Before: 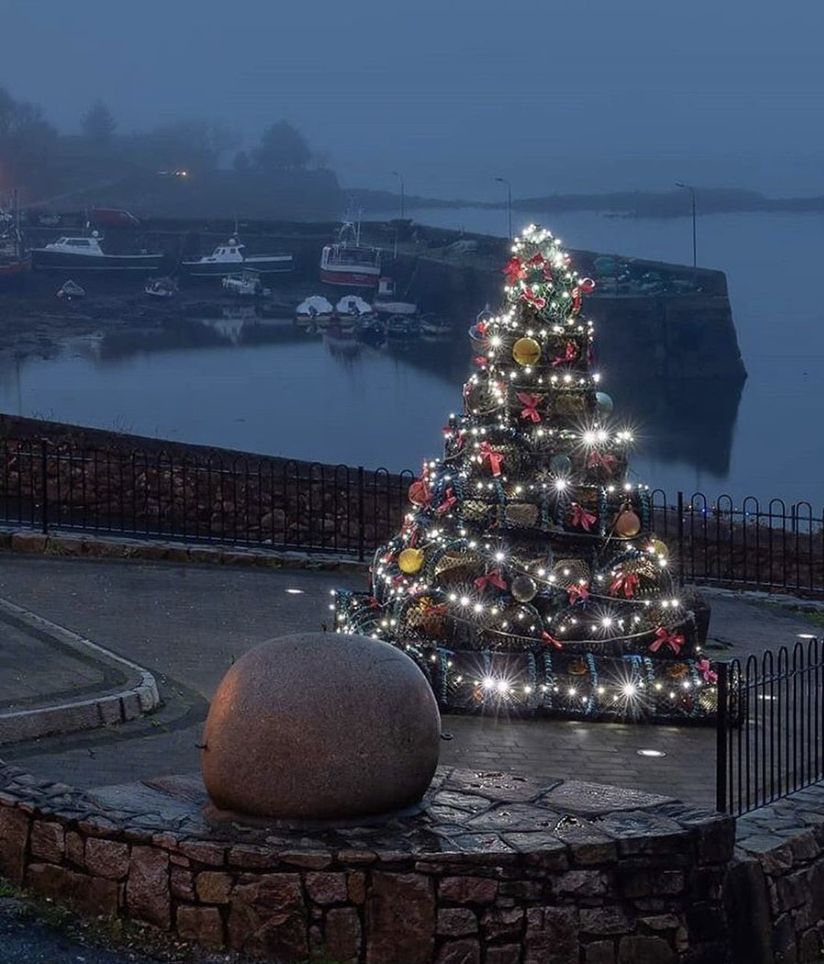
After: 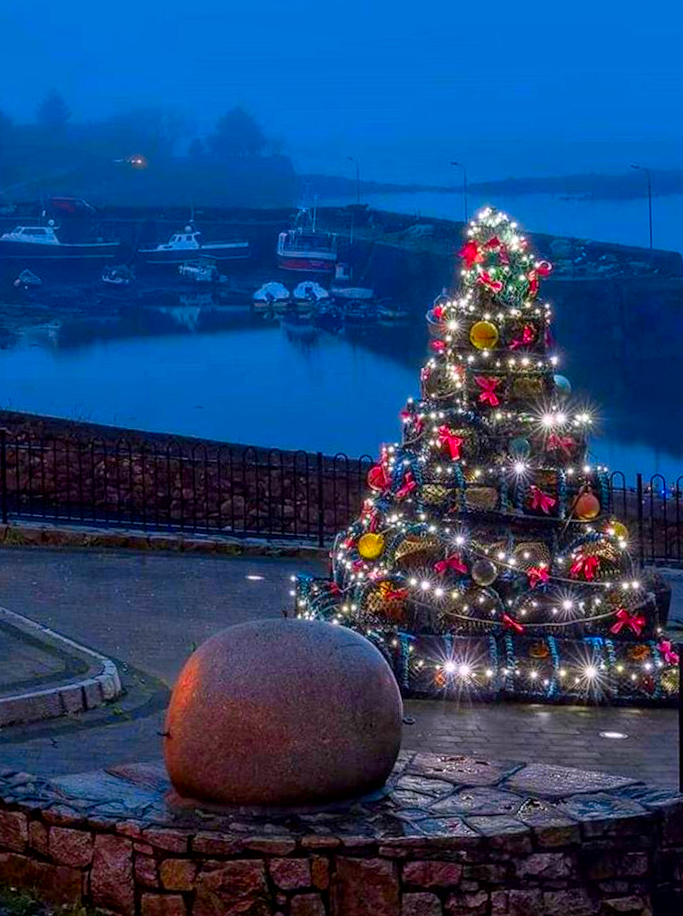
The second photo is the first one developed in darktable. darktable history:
color correction: highlights a* 1.6, highlights b* -1.69, saturation 2.46
crop and rotate: angle 0.705°, left 4.368%, top 0.898%, right 11.48%, bottom 2.616%
local contrast: highlights 3%, shadows 5%, detail 133%
